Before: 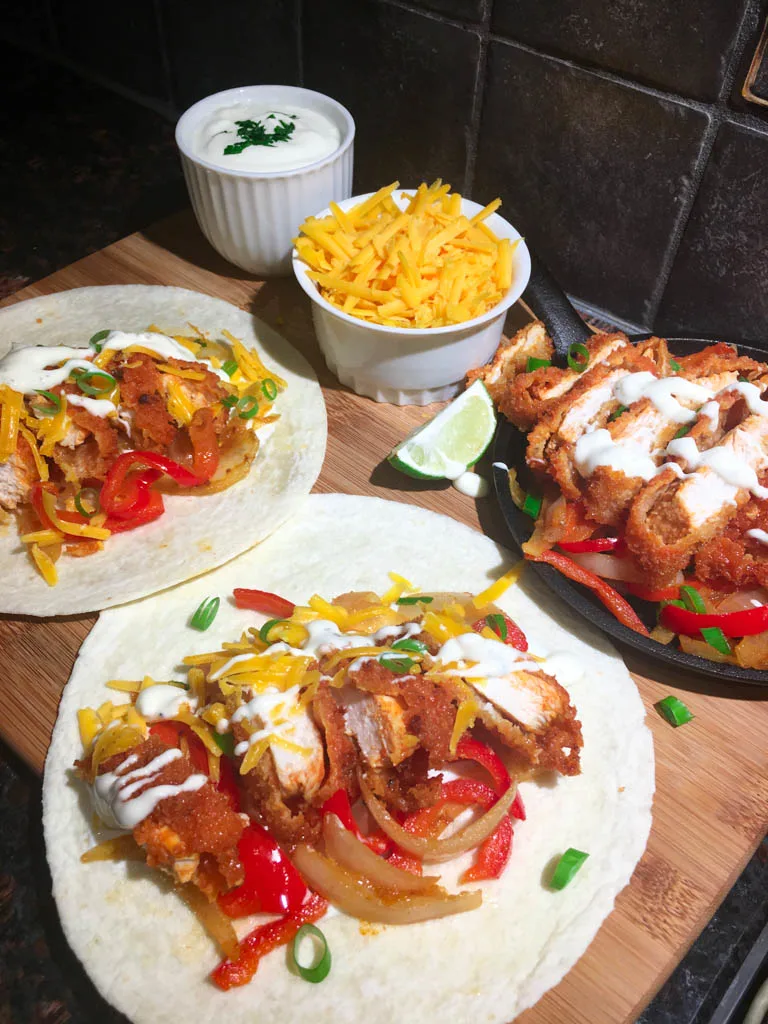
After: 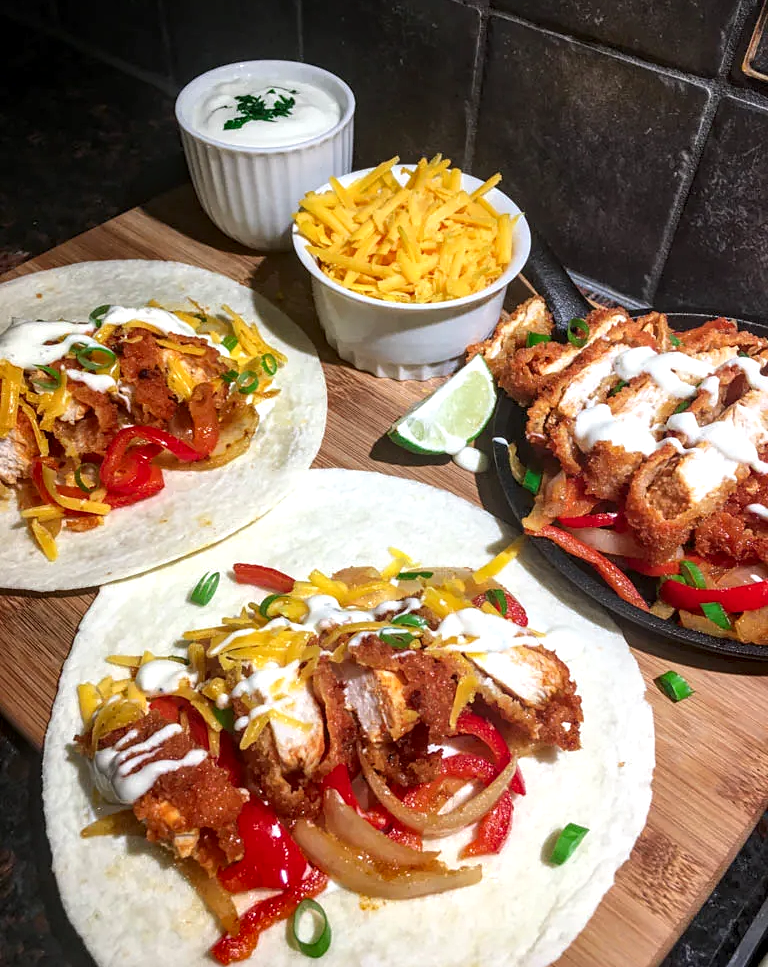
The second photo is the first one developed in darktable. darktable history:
crop and rotate: top 2.479%, bottom 3.018%
local contrast: detail 150%
sharpen: amount 0.2
